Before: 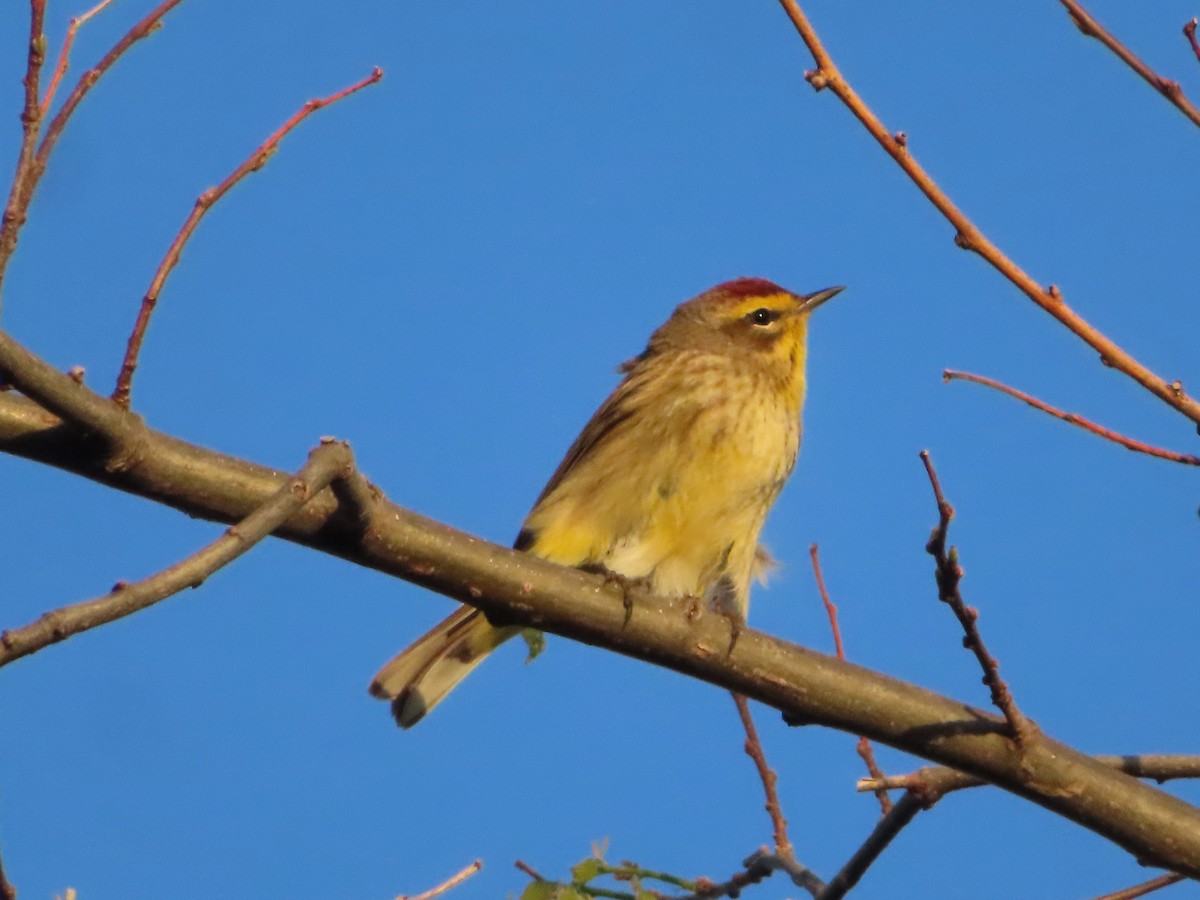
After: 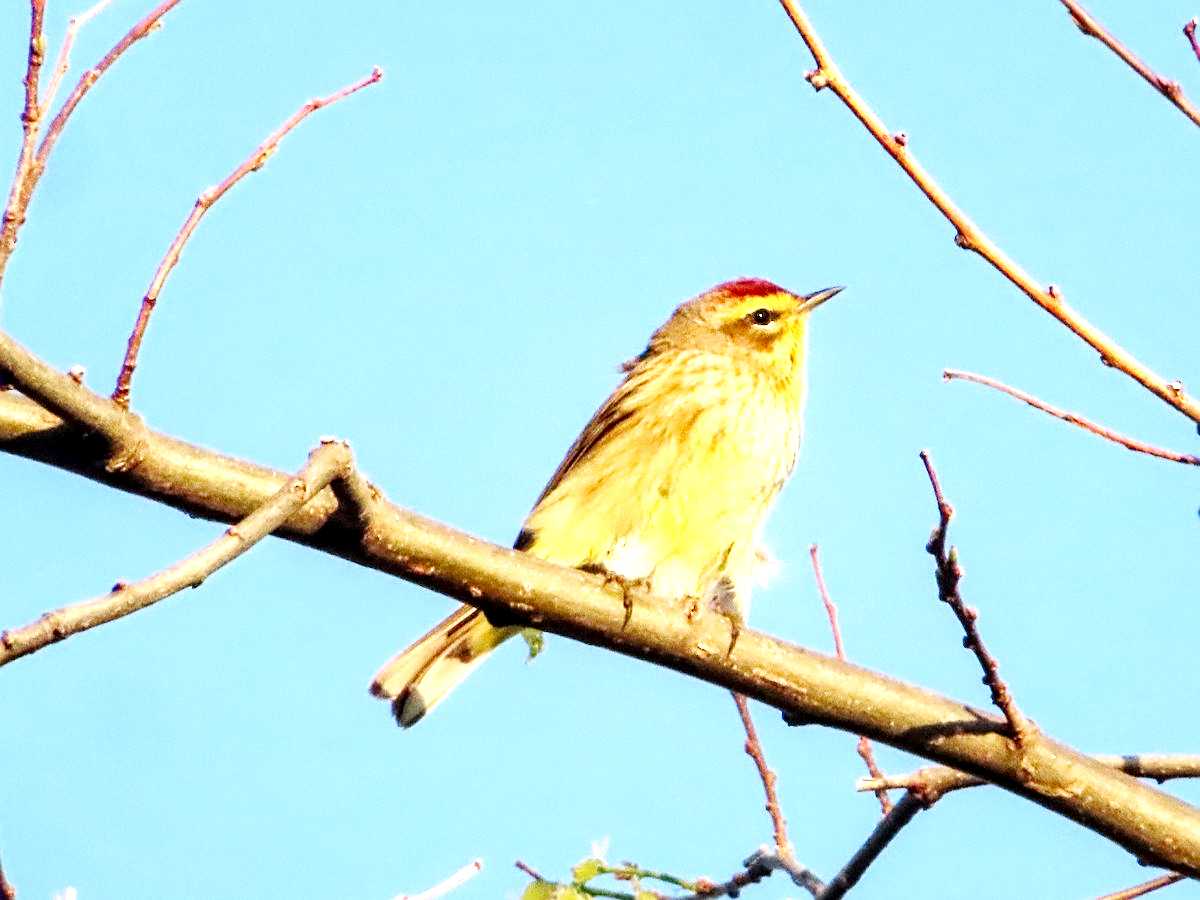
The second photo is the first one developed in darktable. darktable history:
local contrast: detail 134%, midtone range 0.743
exposure: black level correction 0.001, exposure 1.738 EV, compensate highlight preservation false
sharpen: on, module defaults
base curve: curves: ch0 [(0, 0) (0.036, 0.025) (0.121, 0.166) (0.206, 0.329) (0.605, 0.79) (1, 1)], preserve colors none
